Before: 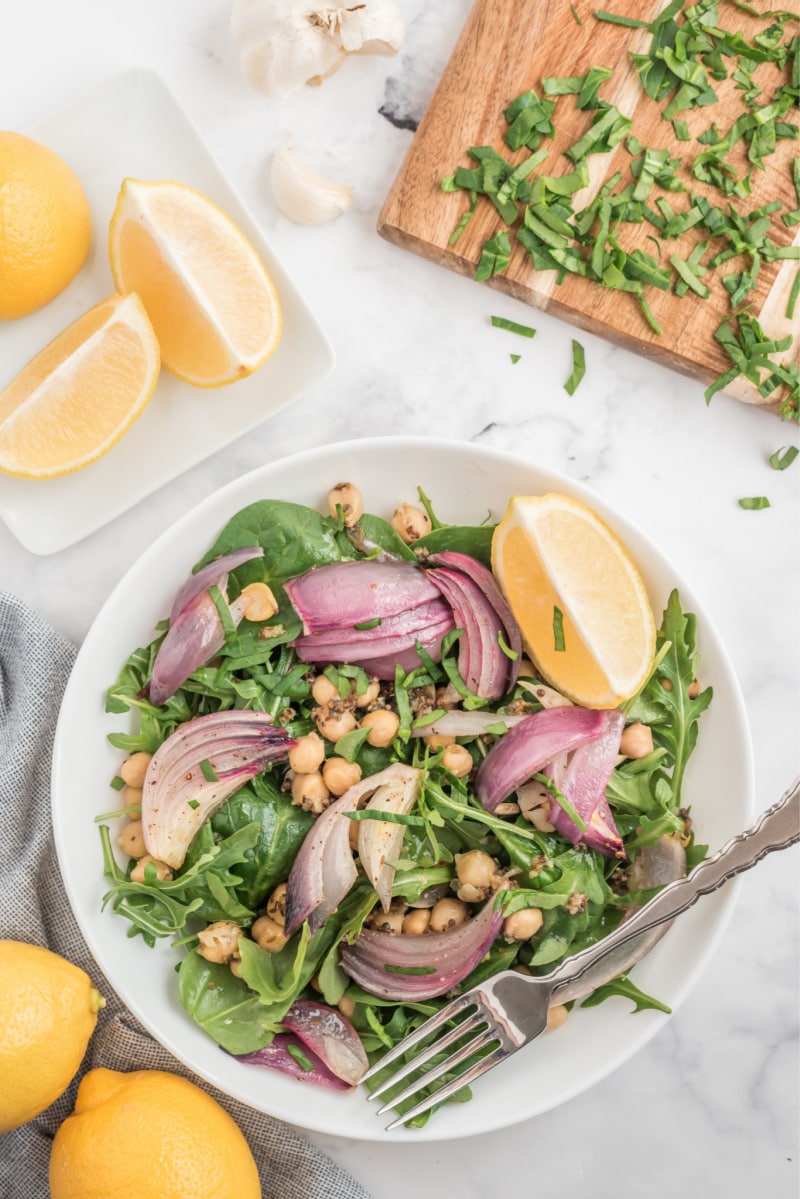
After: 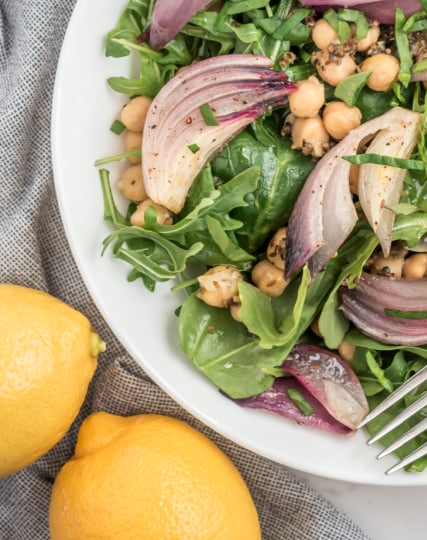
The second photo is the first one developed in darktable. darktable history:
crop and rotate: top 54.778%, right 46.61%, bottom 0.159%
local contrast: mode bilateral grid, contrast 20, coarseness 50, detail 140%, midtone range 0.2
